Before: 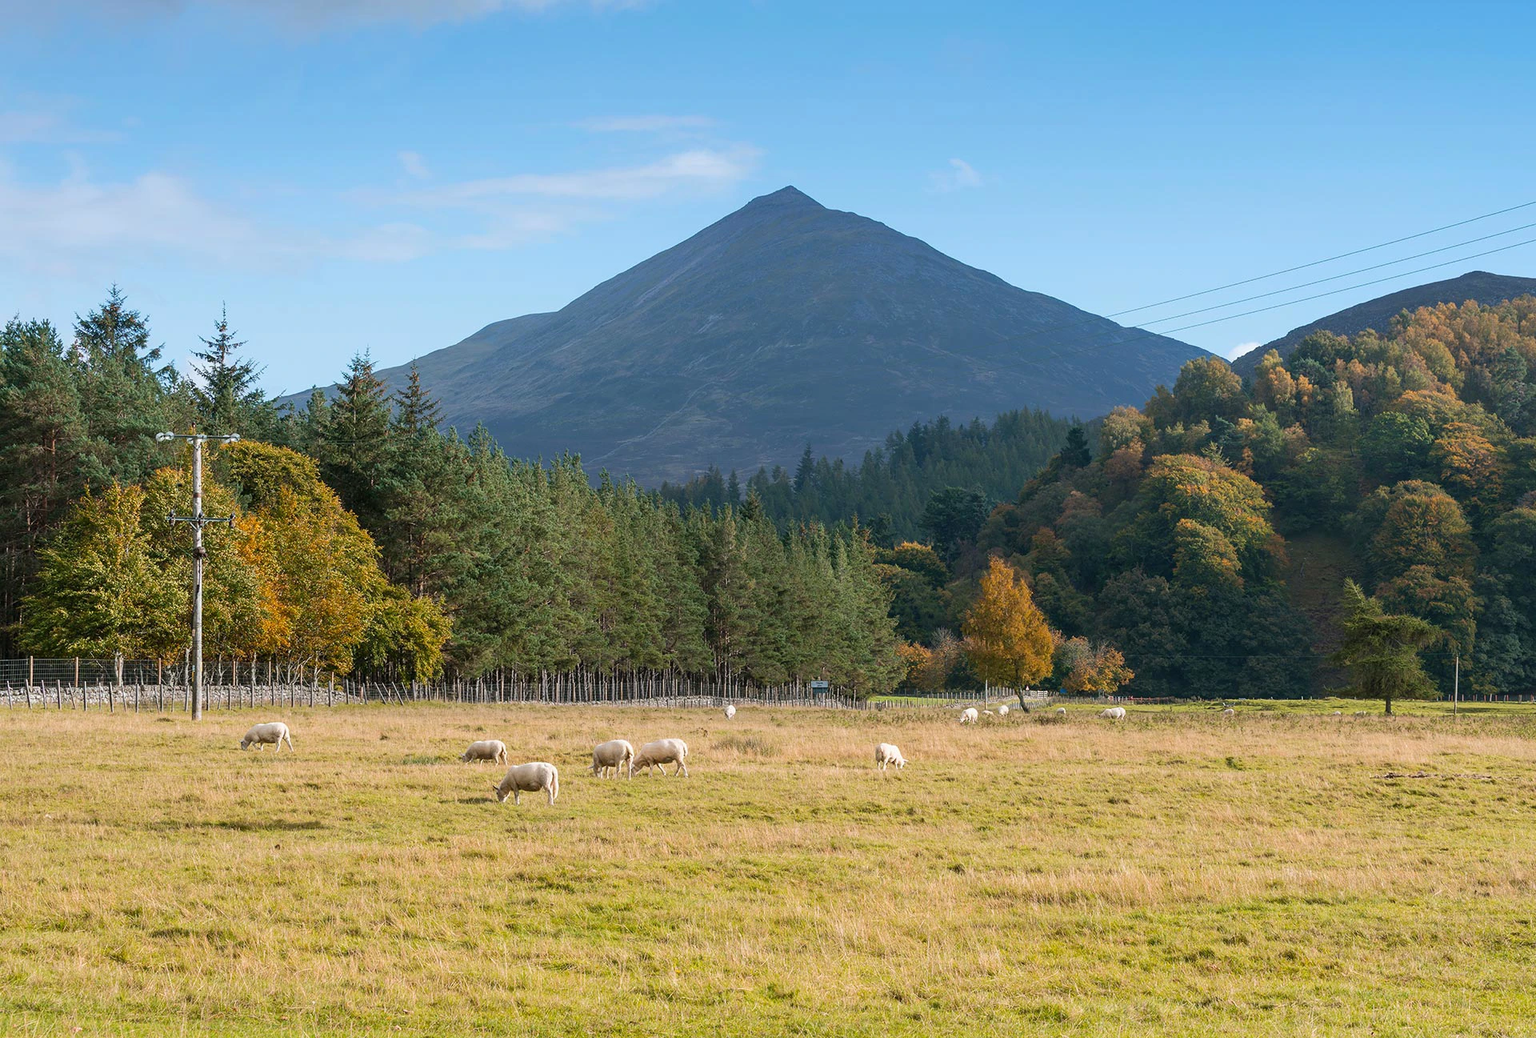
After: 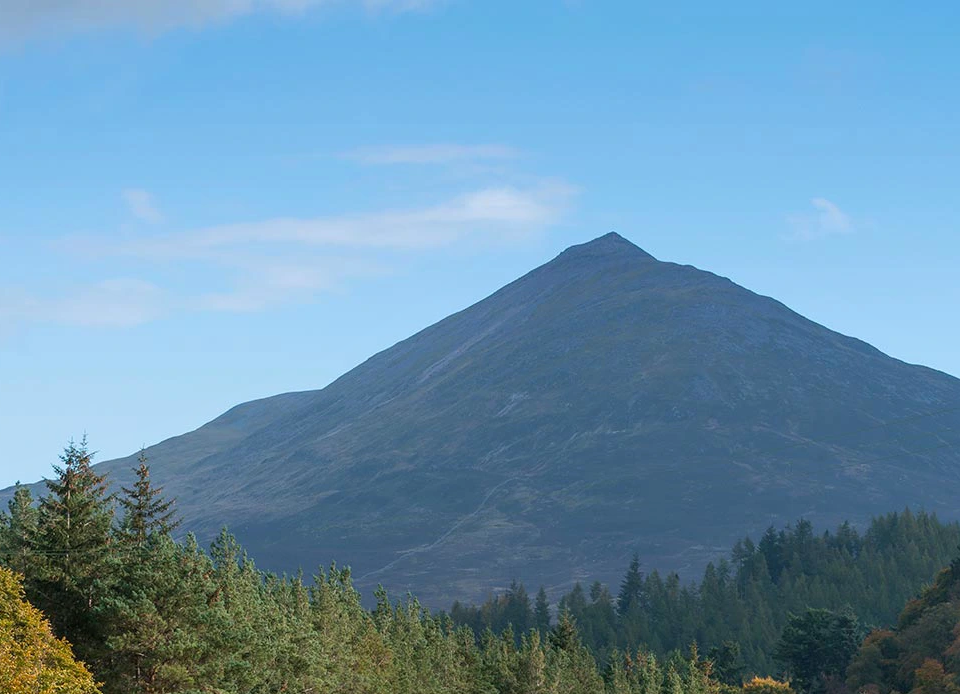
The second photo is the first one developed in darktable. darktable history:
tone equalizer: on, module defaults
crop: left 19.556%, right 30.401%, bottom 46.458%
